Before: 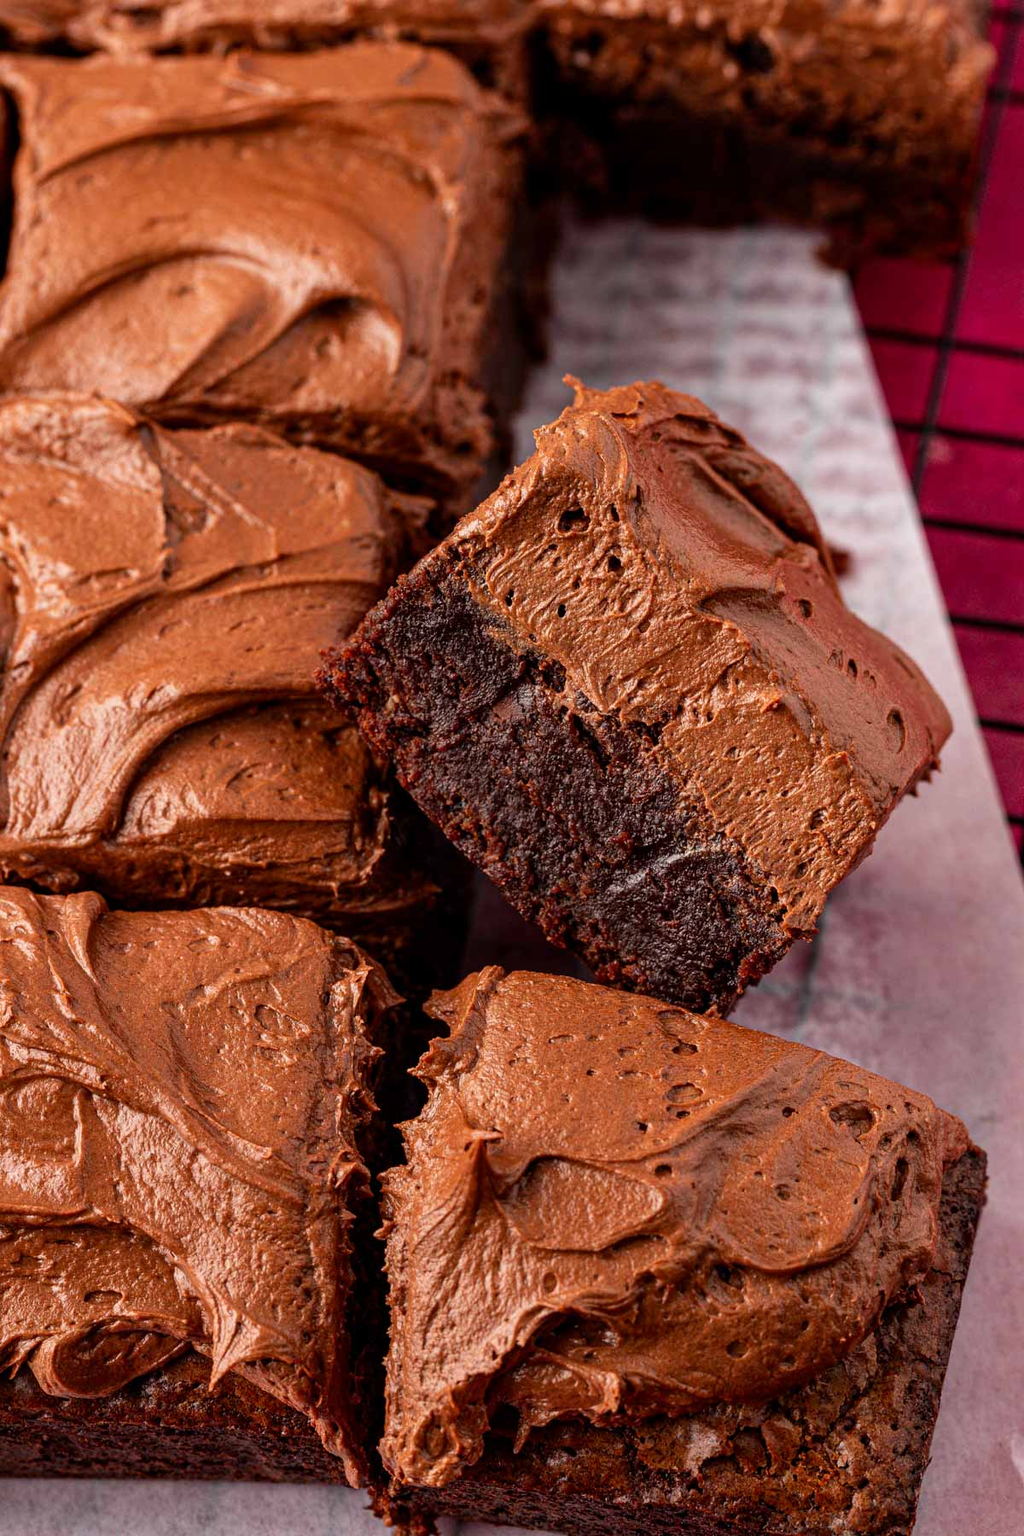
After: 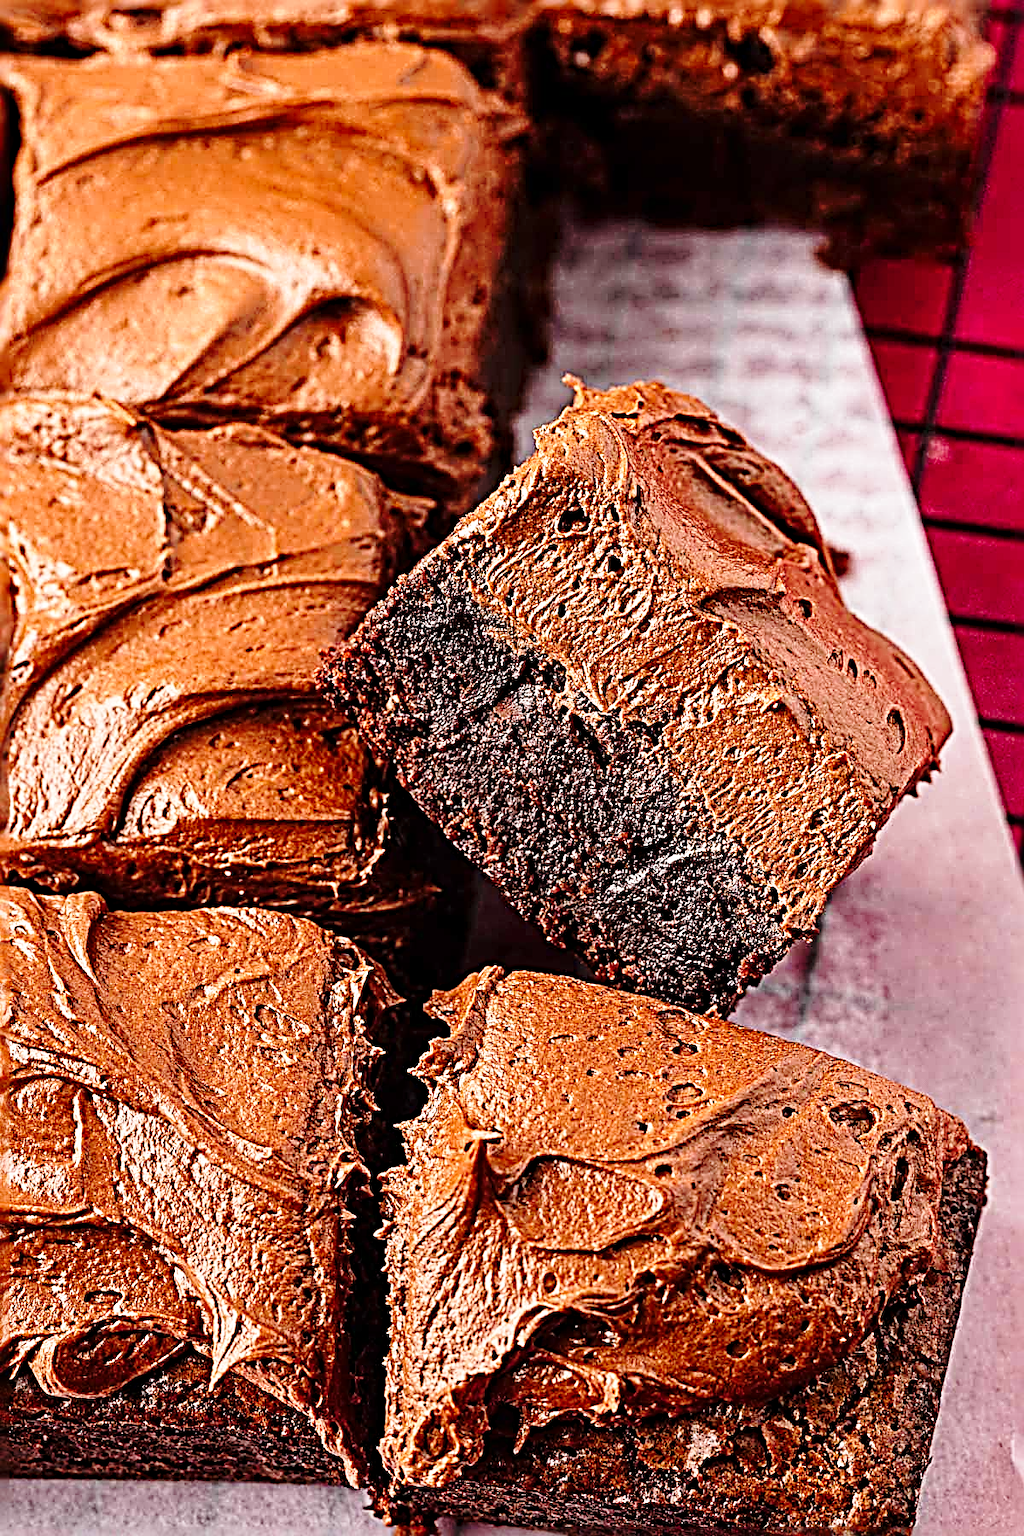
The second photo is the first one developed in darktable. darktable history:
base curve: curves: ch0 [(0, 0) (0.028, 0.03) (0.121, 0.232) (0.46, 0.748) (0.859, 0.968) (1, 1)], preserve colors none
sharpen: radius 4.001, amount 2
